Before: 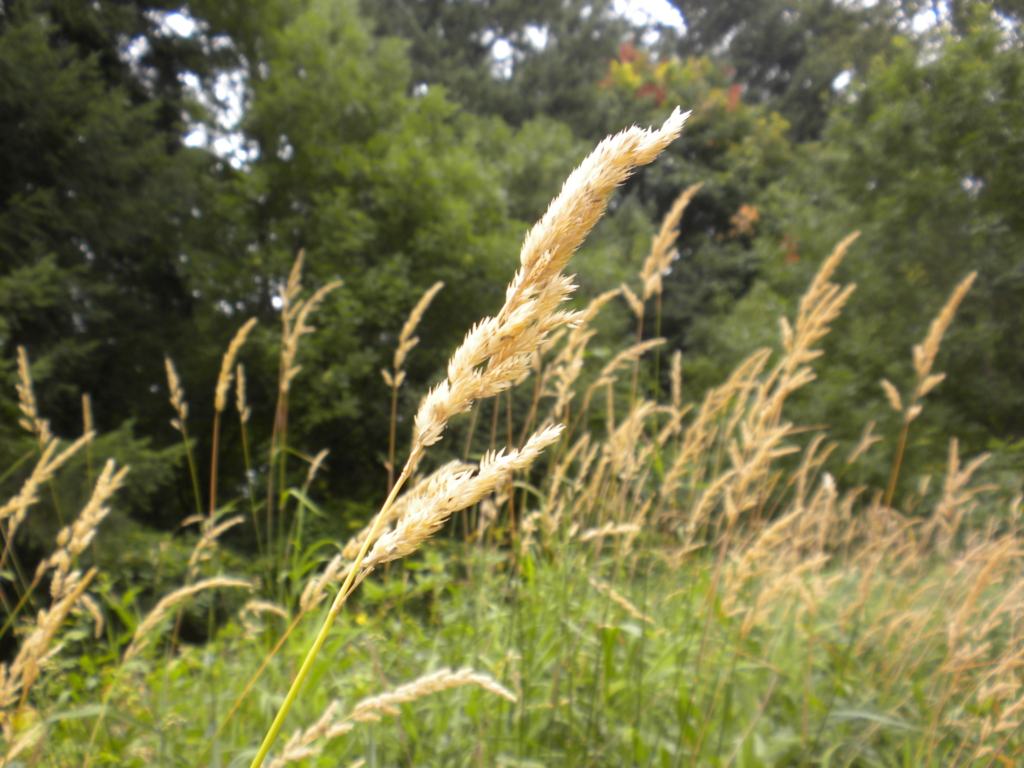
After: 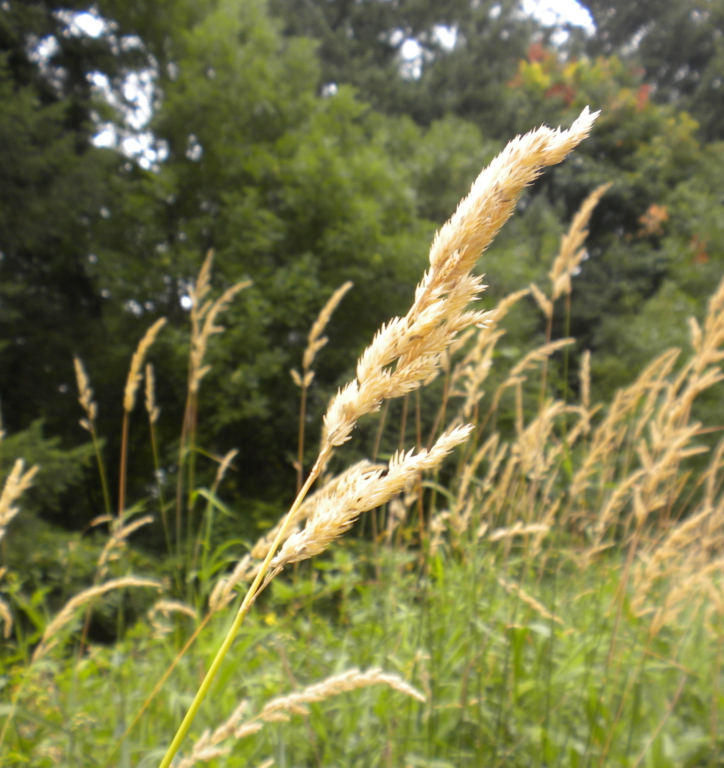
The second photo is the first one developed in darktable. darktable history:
crop and rotate: left 8.937%, right 20.298%
